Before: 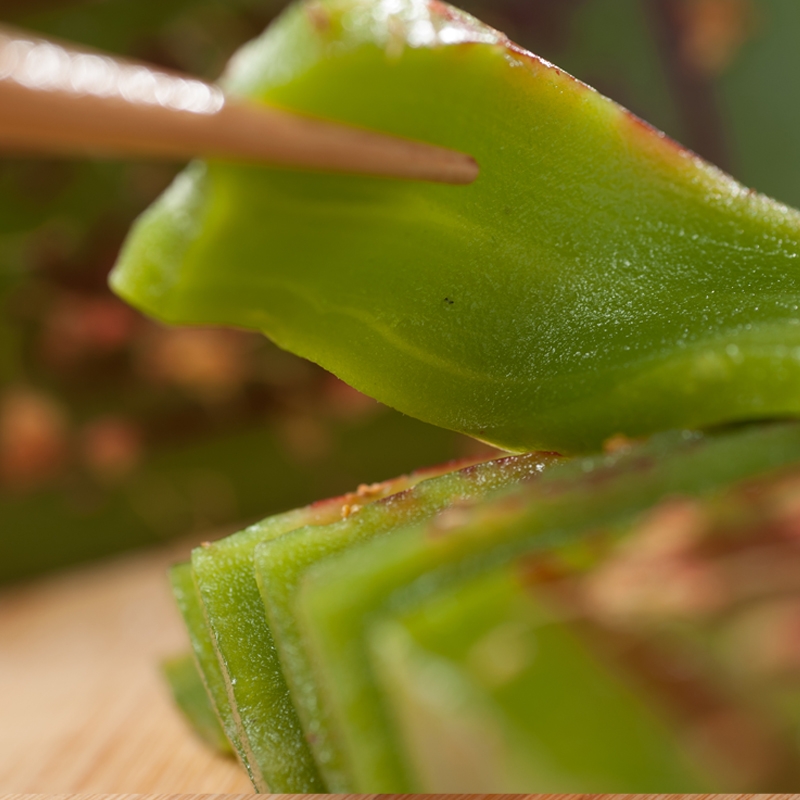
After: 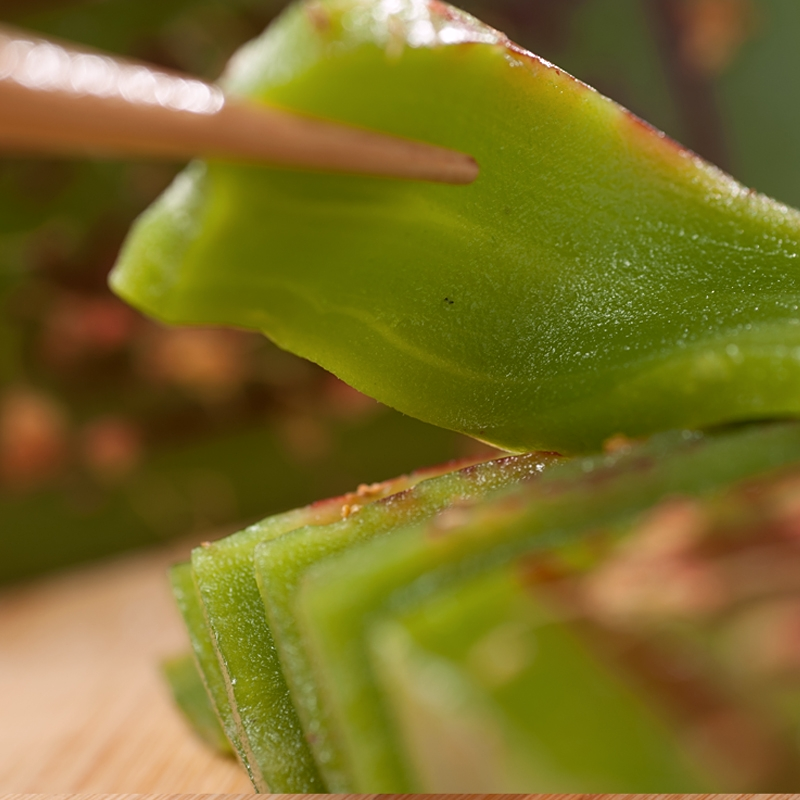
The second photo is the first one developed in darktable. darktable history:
sharpen: amount 0.217
color correction: highlights a* 3.11, highlights b* -1.21, shadows a* -0.1, shadows b* 1.99, saturation 0.985
